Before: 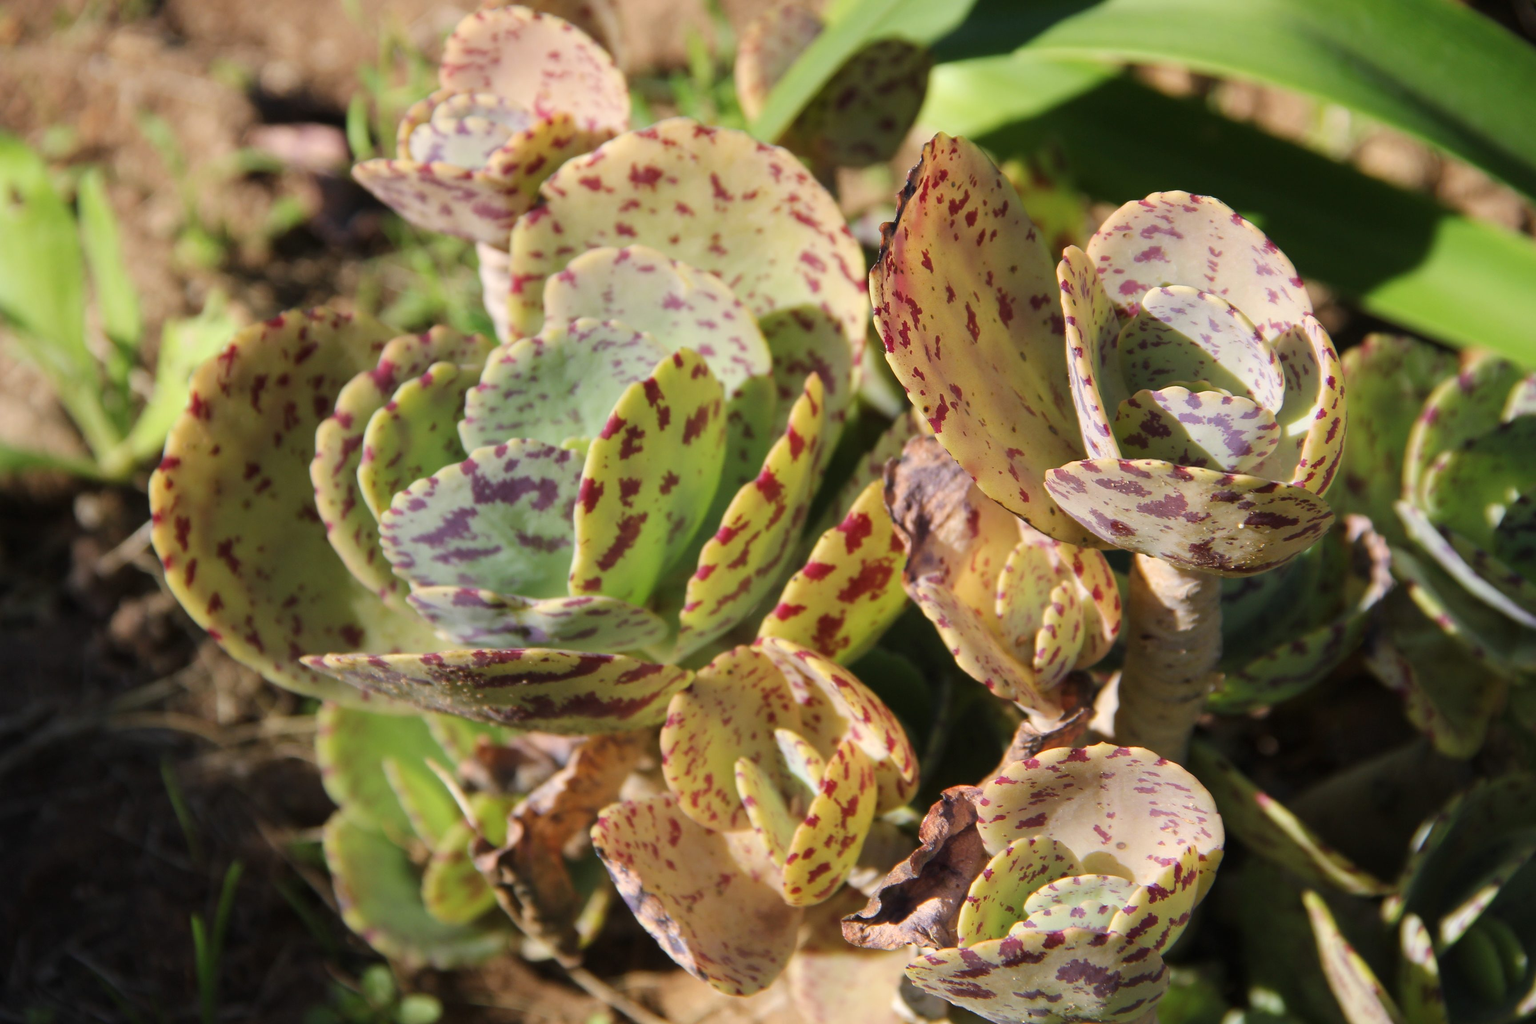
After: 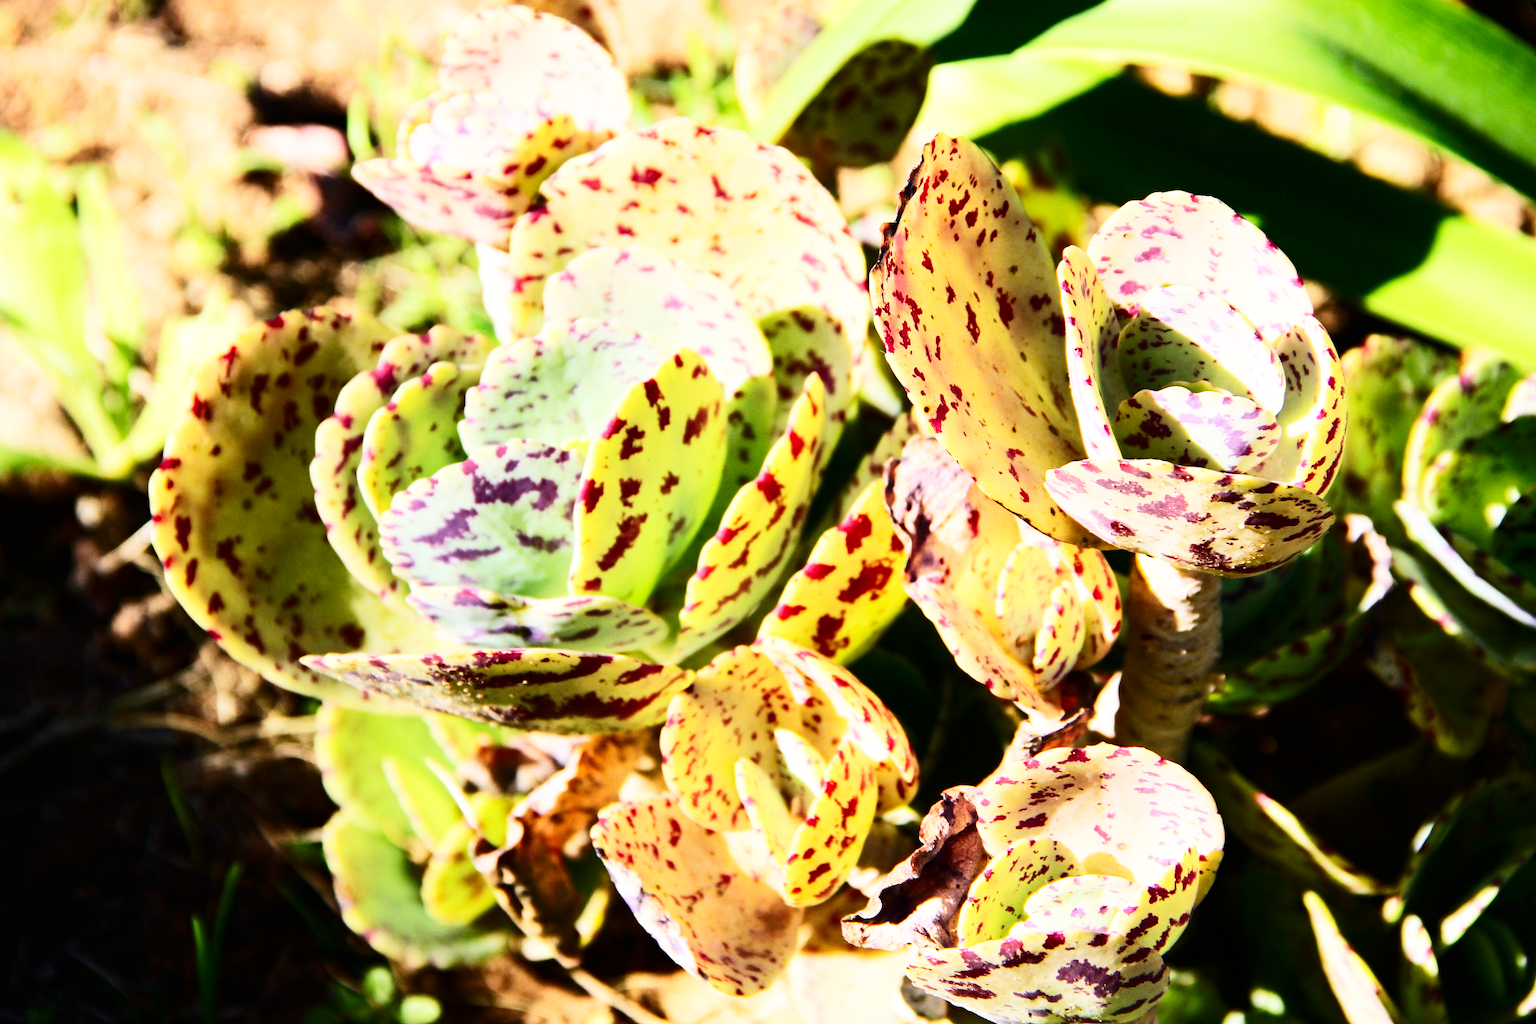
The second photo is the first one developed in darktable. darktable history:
contrast brightness saturation: contrast 0.299
haze removal: compatibility mode true, adaptive false
base curve: curves: ch0 [(0, 0) (0.007, 0.004) (0.027, 0.03) (0.046, 0.07) (0.207, 0.54) (0.442, 0.872) (0.673, 0.972) (1, 1)], preserve colors none
